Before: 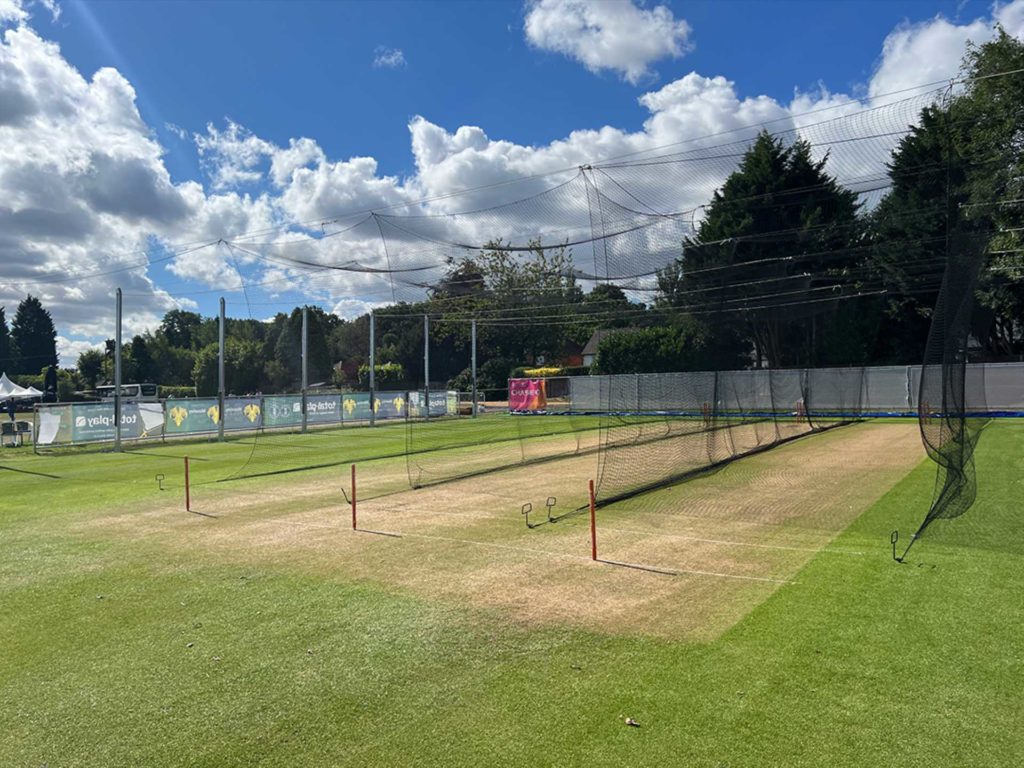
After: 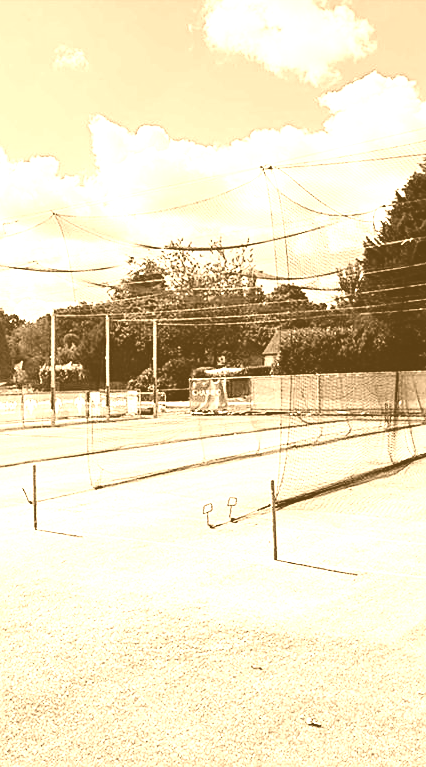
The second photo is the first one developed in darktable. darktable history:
sharpen: on, module defaults
exposure: exposure 1.089 EV, compensate highlight preservation false
colorize: hue 28.8°, source mix 100%
crop: left 31.229%, right 27.105%
color balance: input saturation 99%
sigmoid: contrast 1.81, skew -0.21, preserve hue 0%, red attenuation 0.1, red rotation 0.035, green attenuation 0.1, green rotation -0.017, blue attenuation 0.15, blue rotation -0.052, base primaries Rec2020
